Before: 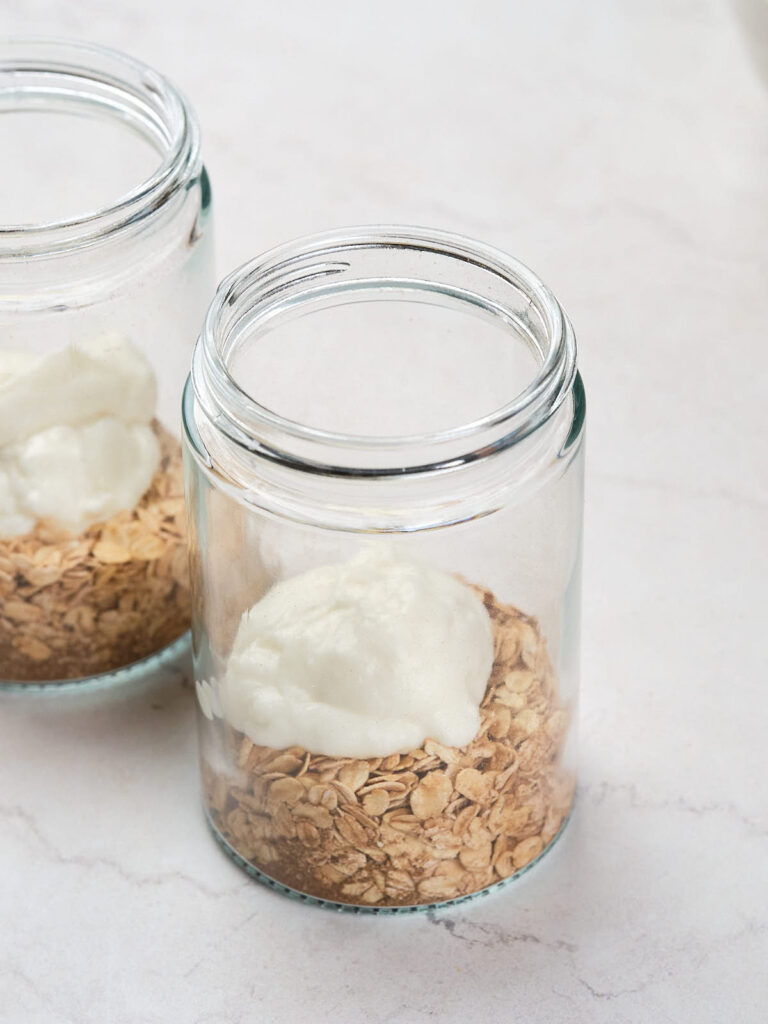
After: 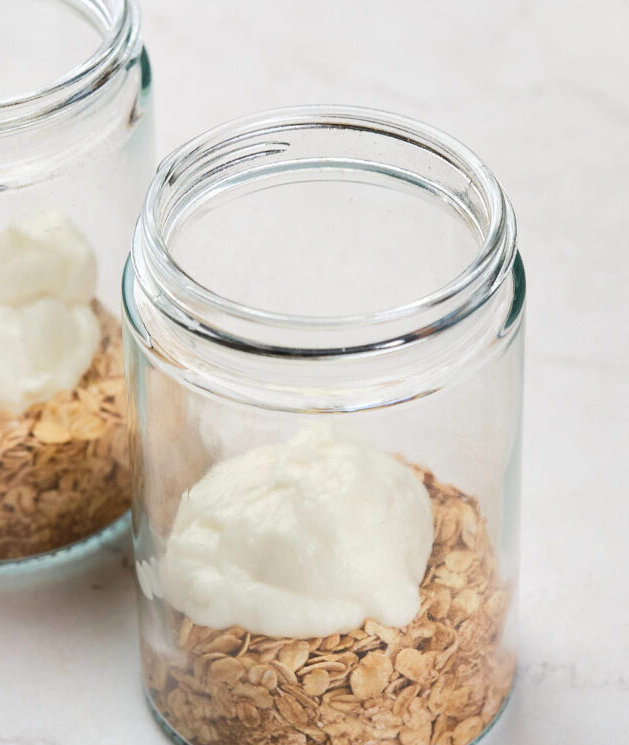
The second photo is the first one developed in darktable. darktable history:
crop: left 7.816%, top 11.781%, right 10.22%, bottom 15.402%
color balance rgb: perceptual saturation grading › global saturation 0.472%, global vibrance 20%
